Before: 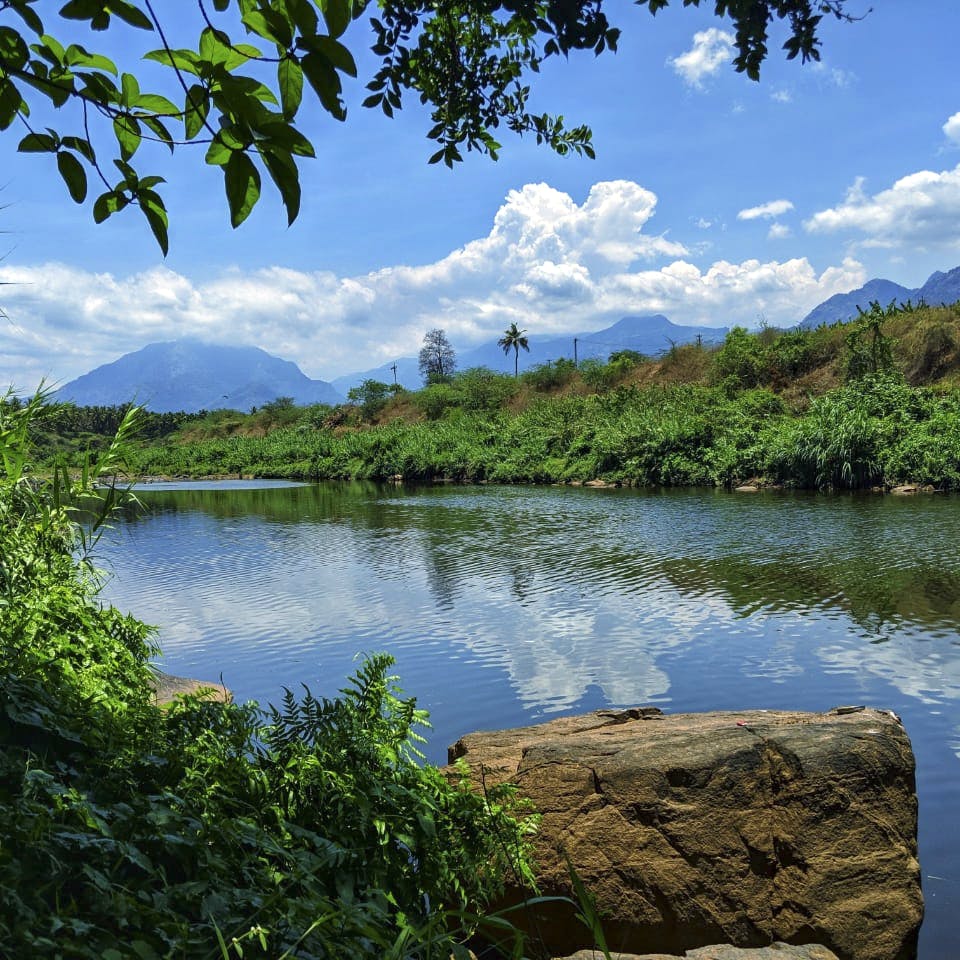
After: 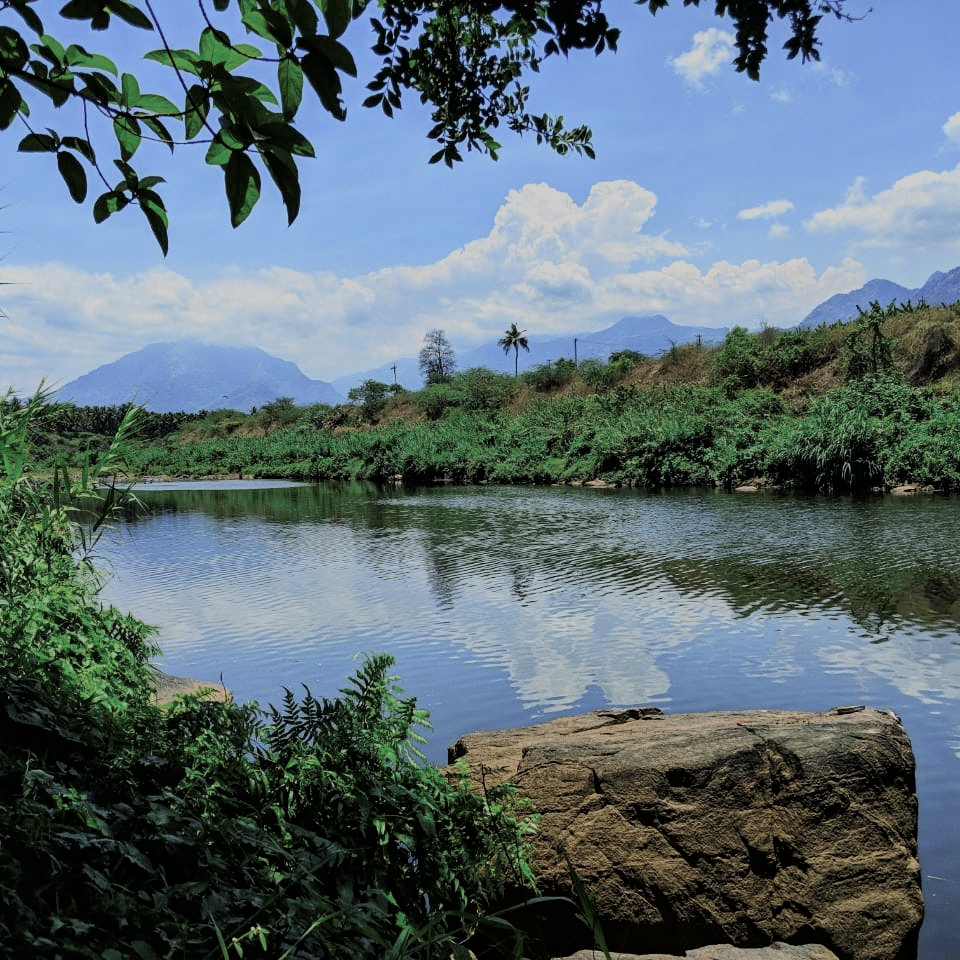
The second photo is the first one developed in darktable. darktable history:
filmic rgb: black relative exposure -6.94 EV, white relative exposure 5.65 EV, threshold 2.99 EV, hardness 2.86, color science v6 (2022), enable highlight reconstruction true
color zones: curves: ch0 [(0, 0.5) (0.125, 0.4) (0.25, 0.5) (0.375, 0.4) (0.5, 0.4) (0.625, 0.6) (0.75, 0.6) (0.875, 0.5)]; ch1 [(0, 0.35) (0.125, 0.45) (0.25, 0.35) (0.375, 0.35) (0.5, 0.35) (0.625, 0.35) (0.75, 0.45) (0.875, 0.35)]; ch2 [(0, 0.6) (0.125, 0.5) (0.25, 0.5) (0.375, 0.6) (0.5, 0.6) (0.625, 0.5) (0.75, 0.5) (0.875, 0.5)]
